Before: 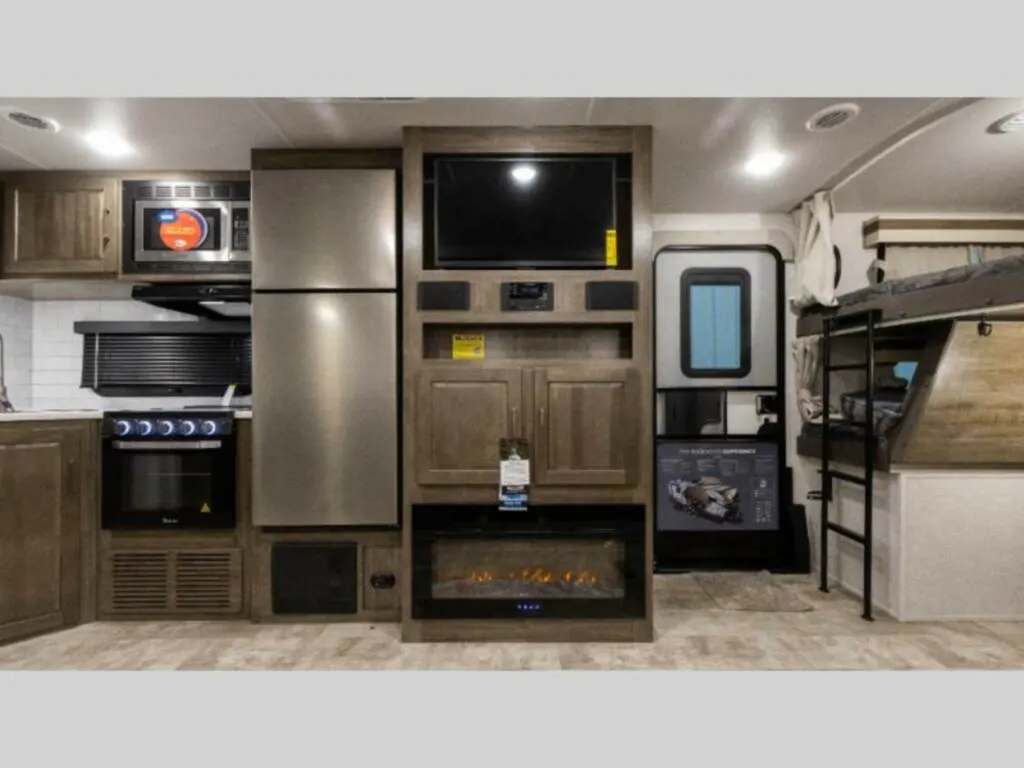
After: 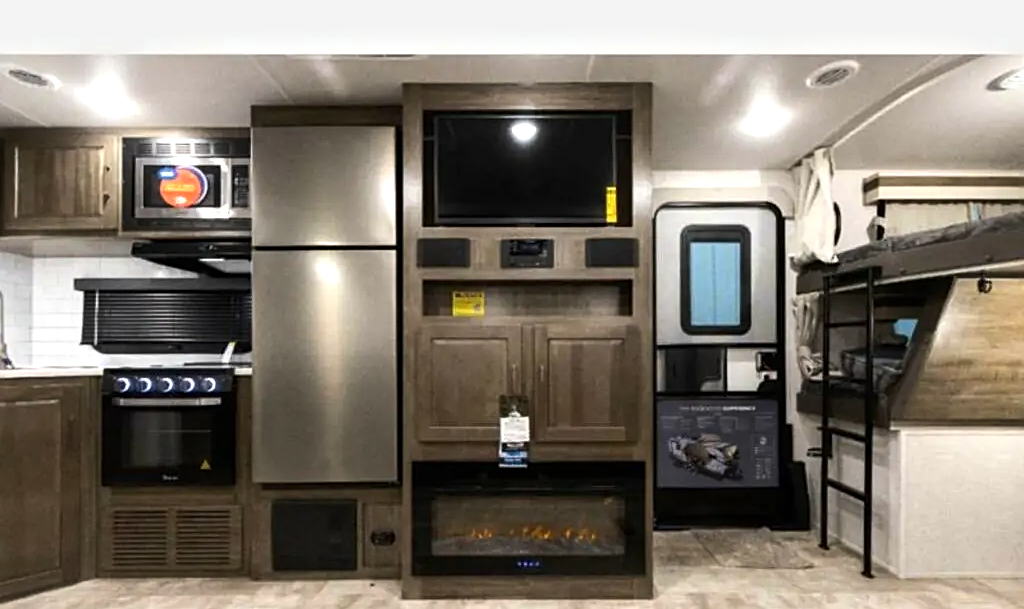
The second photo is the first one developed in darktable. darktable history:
sharpen: on, module defaults
tone equalizer: -8 EV 0.001 EV, -7 EV -0.002 EV, -6 EV 0.002 EV, -5 EV -0.03 EV, -4 EV -0.116 EV, -3 EV -0.169 EV, -2 EV 0.24 EV, -1 EV 0.702 EV, +0 EV 0.493 EV
crop and rotate: top 5.667%, bottom 14.937%
white balance: red 1, blue 1
